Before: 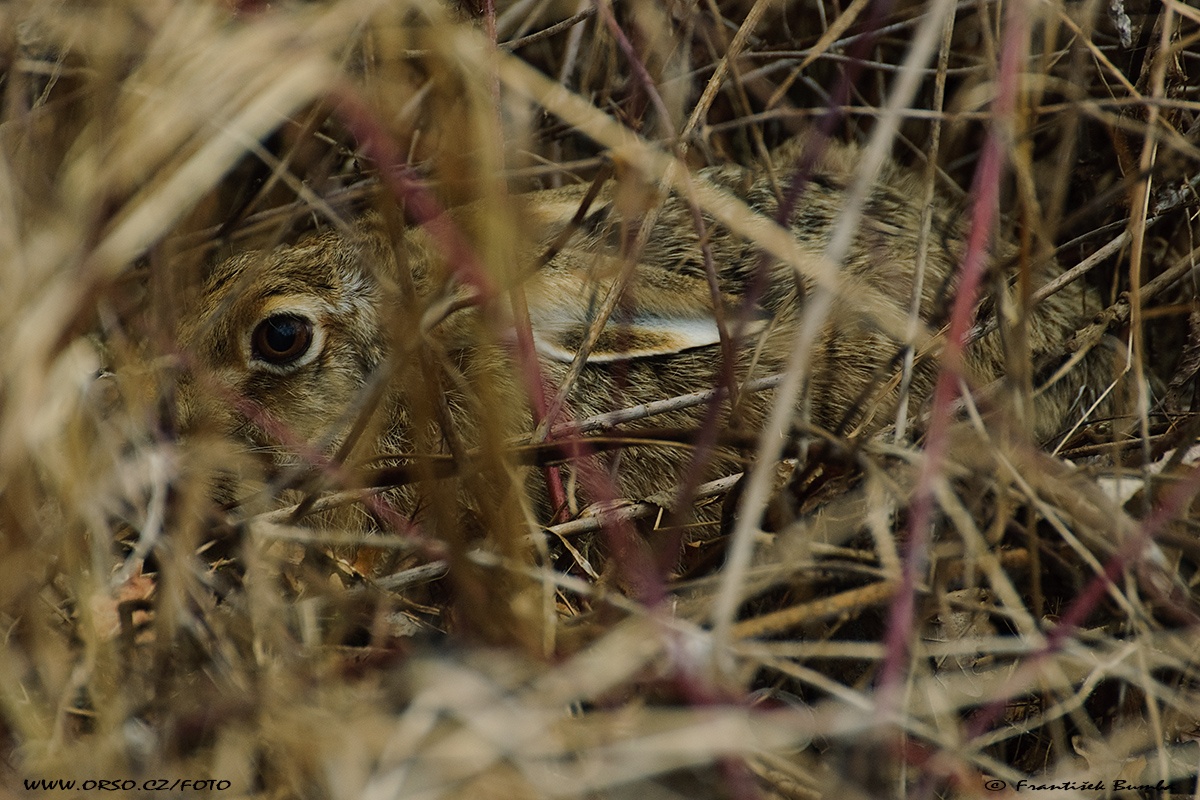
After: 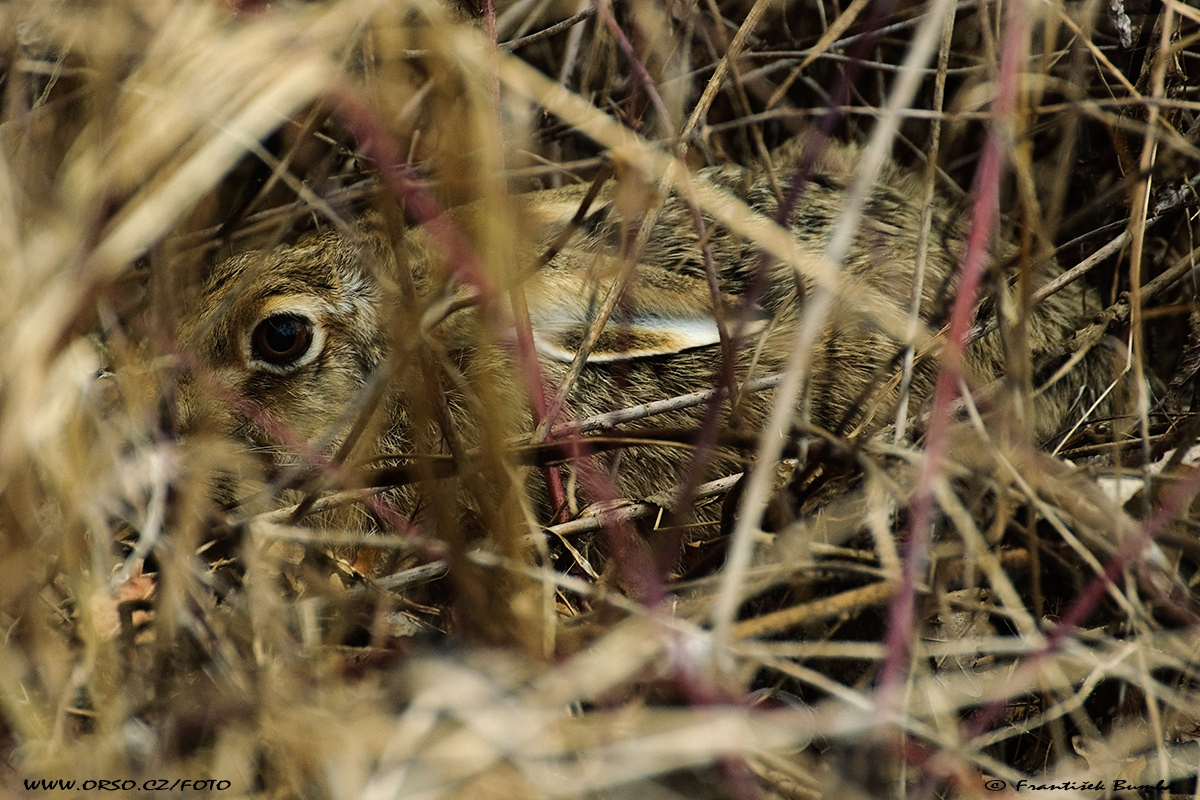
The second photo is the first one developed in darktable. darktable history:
tone equalizer: -8 EV -0.763 EV, -7 EV -0.739 EV, -6 EV -0.598 EV, -5 EV -0.38 EV, -3 EV 0.386 EV, -2 EV 0.6 EV, -1 EV 0.684 EV, +0 EV 0.746 EV
